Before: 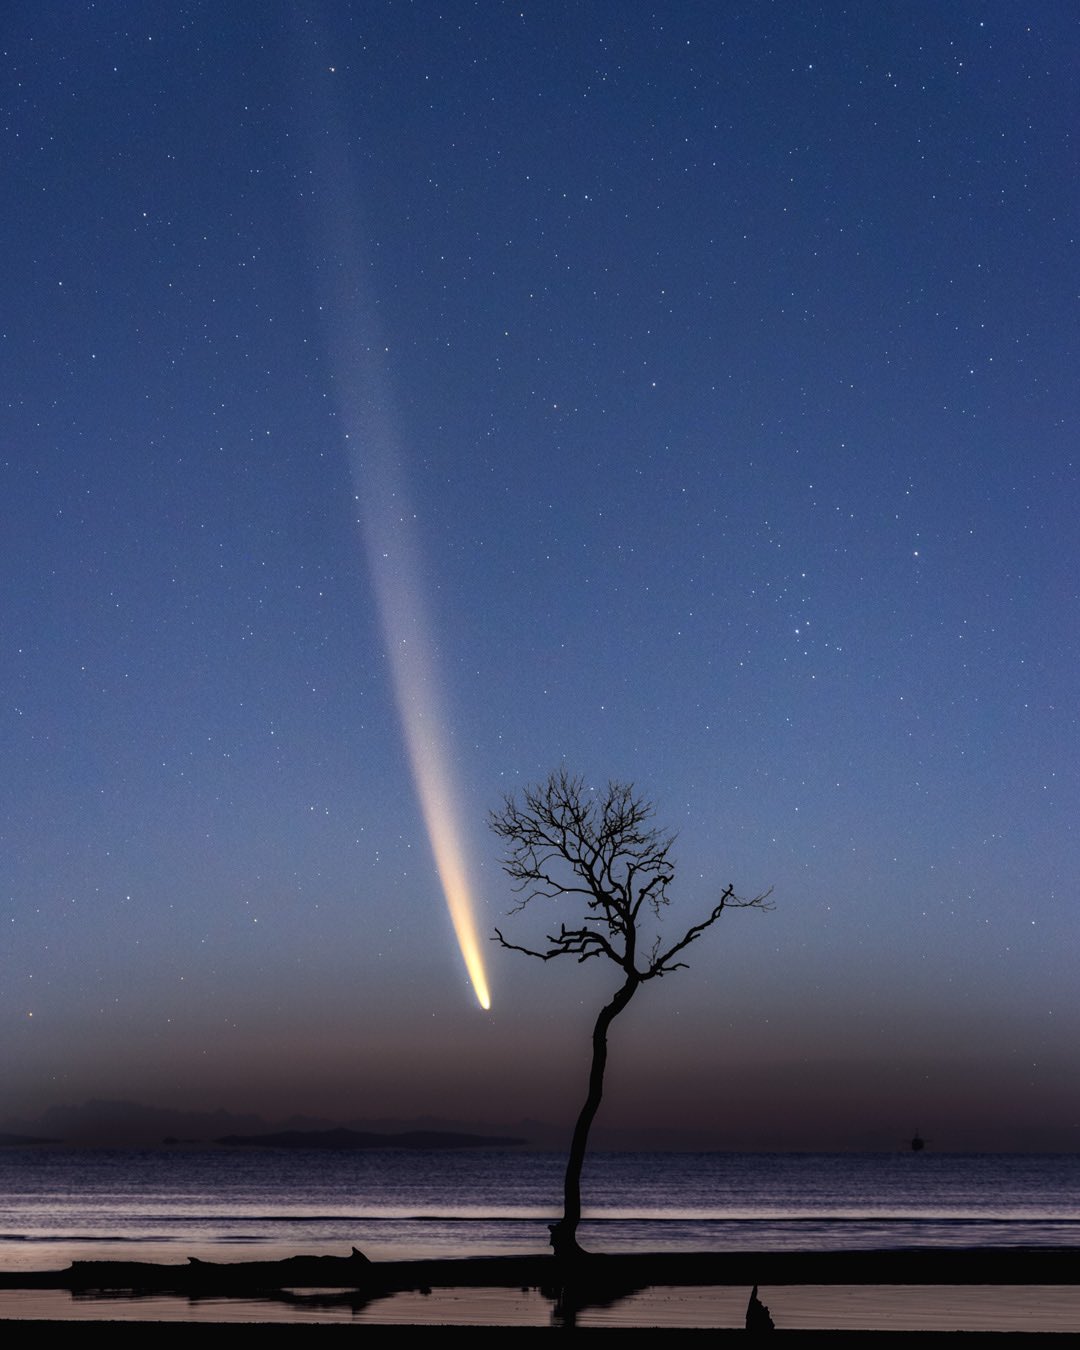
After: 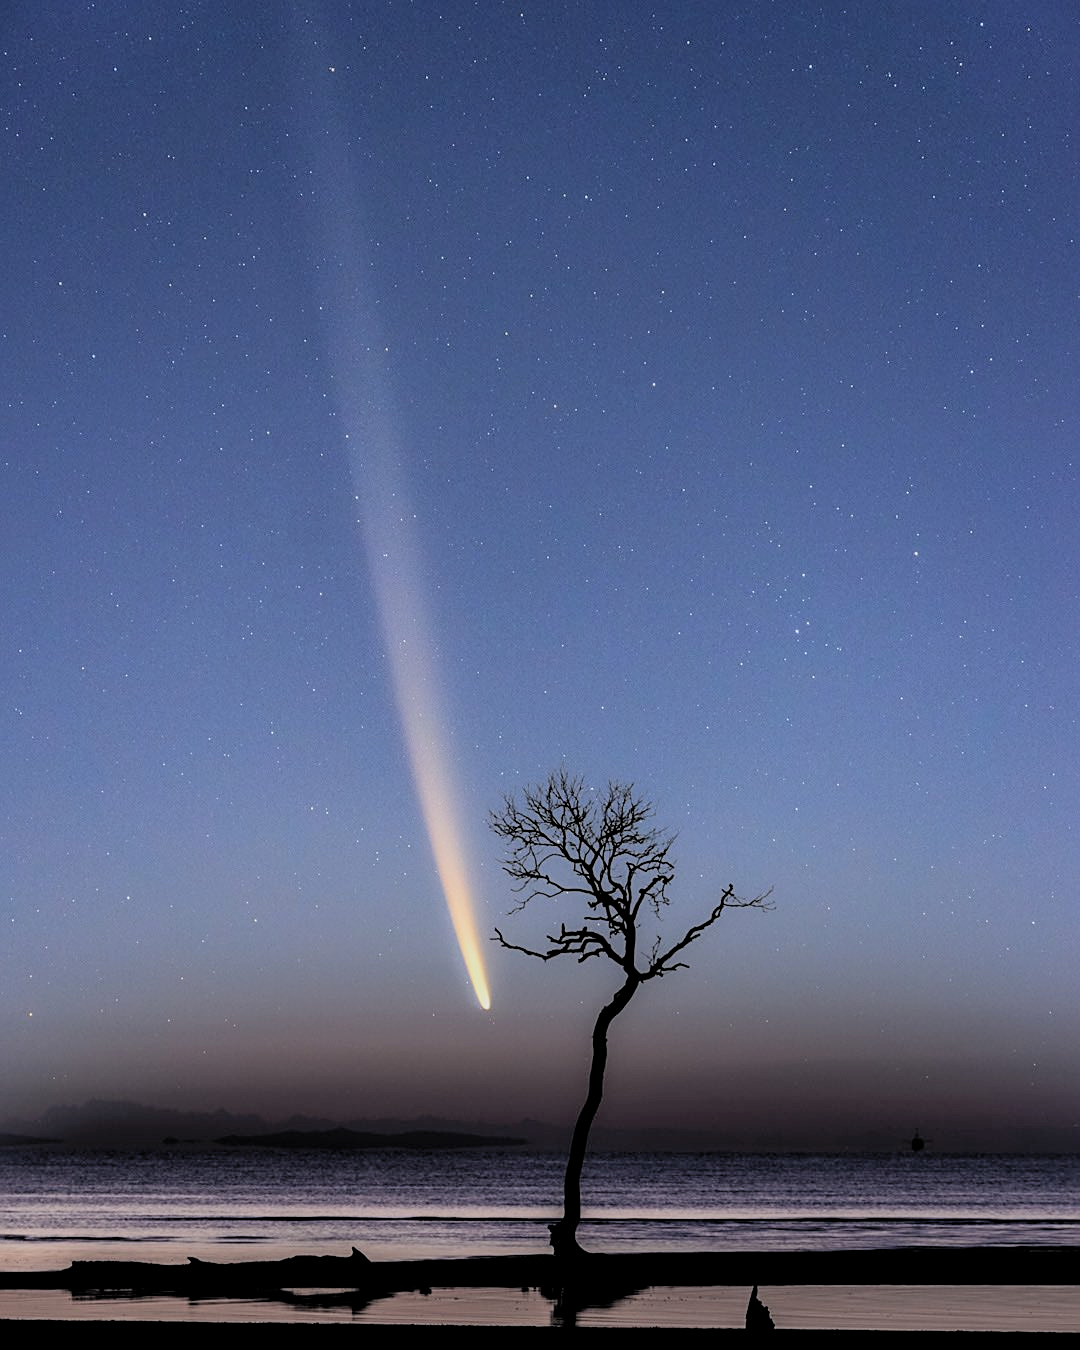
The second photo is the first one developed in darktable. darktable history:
sharpen: on, module defaults
contrast brightness saturation: brightness 0.15
filmic rgb: middle gray luminance 18.42%, black relative exposure -9 EV, white relative exposure 3.75 EV, threshold 6 EV, target black luminance 0%, hardness 4.85, latitude 67.35%, contrast 0.955, highlights saturation mix 20%, shadows ↔ highlights balance 21.36%, add noise in highlights 0, preserve chrominance luminance Y, color science v3 (2019), use custom middle-gray values true, iterations of high-quality reconstruction 0, contrast in highlights soft, enable highlight reconstruction true
